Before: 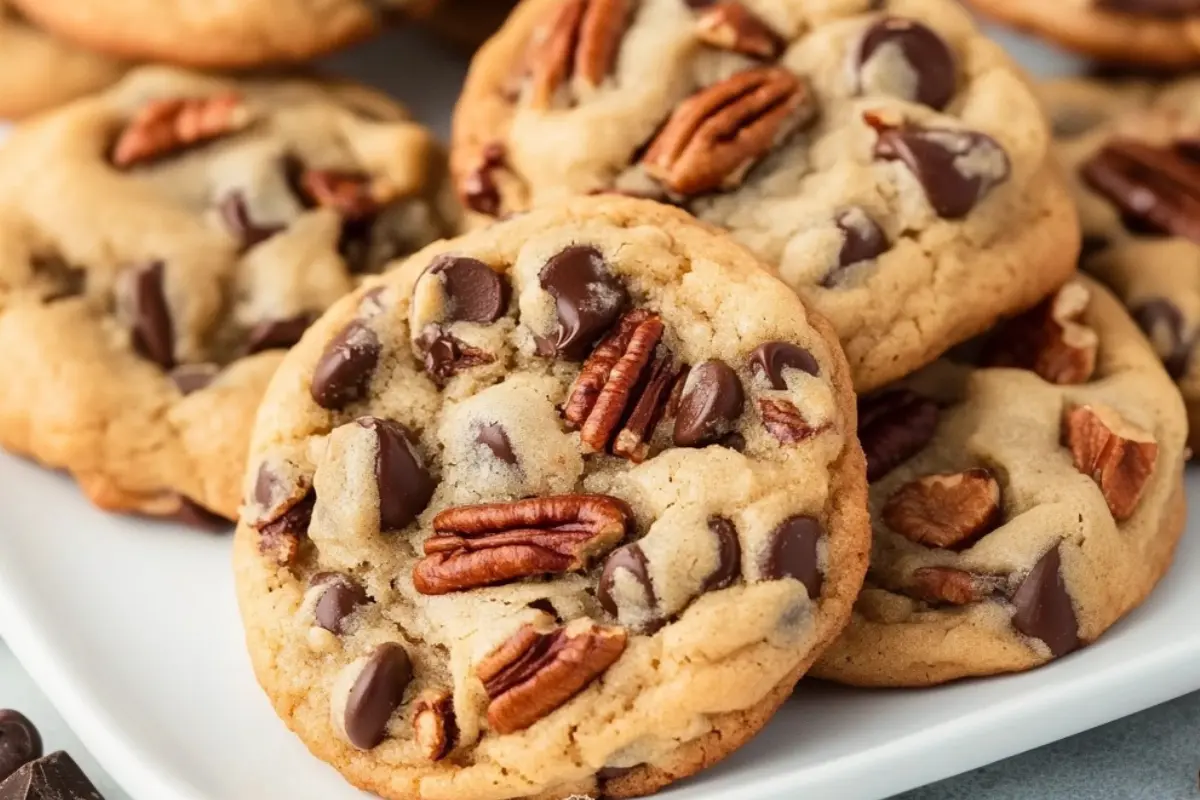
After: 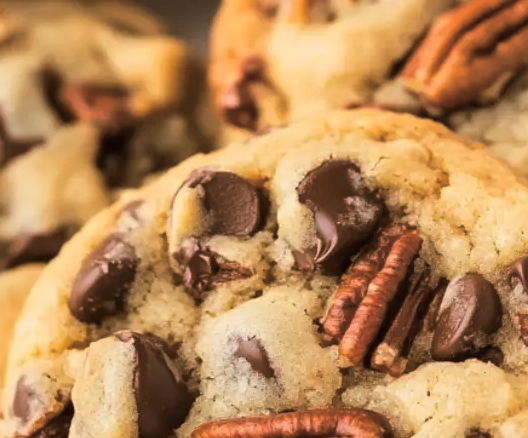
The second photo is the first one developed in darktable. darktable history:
shadows and highlights: shadows 49, highlights -41, soften with gaussian
split-toning: shadows › hue 32.4°, shadows › saturation 0.51, highlights › hue 180°, highlights › saturation 0, balance -60.17, compress 55.19%
color contrast: green-magenta contrast 1.2, blue-yellow contrast 1.2
crop: left 20.248%, top 10.86%, right 35.675%, bottom 34.321%
